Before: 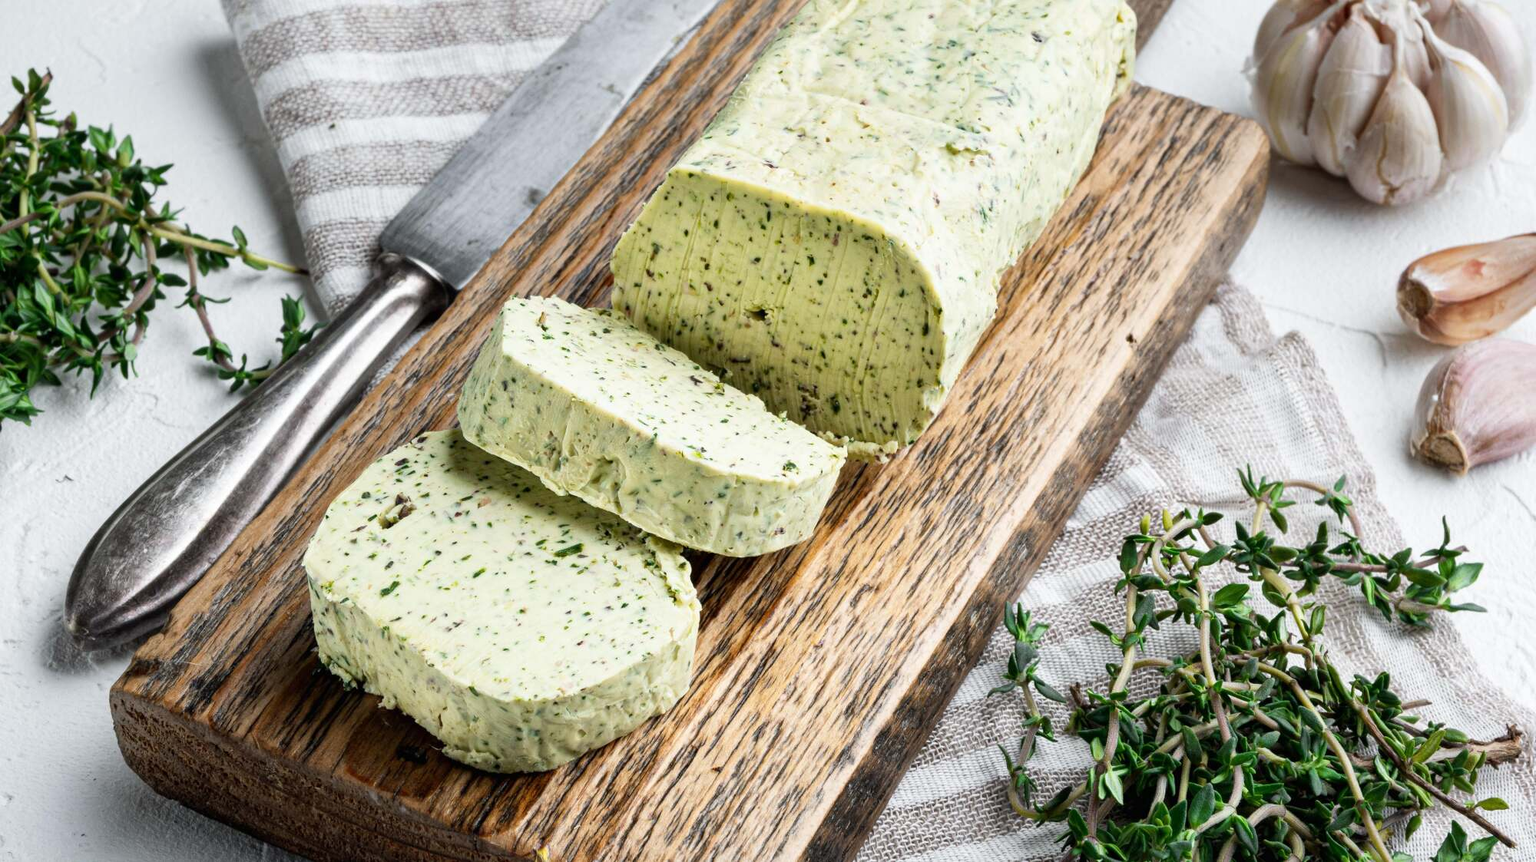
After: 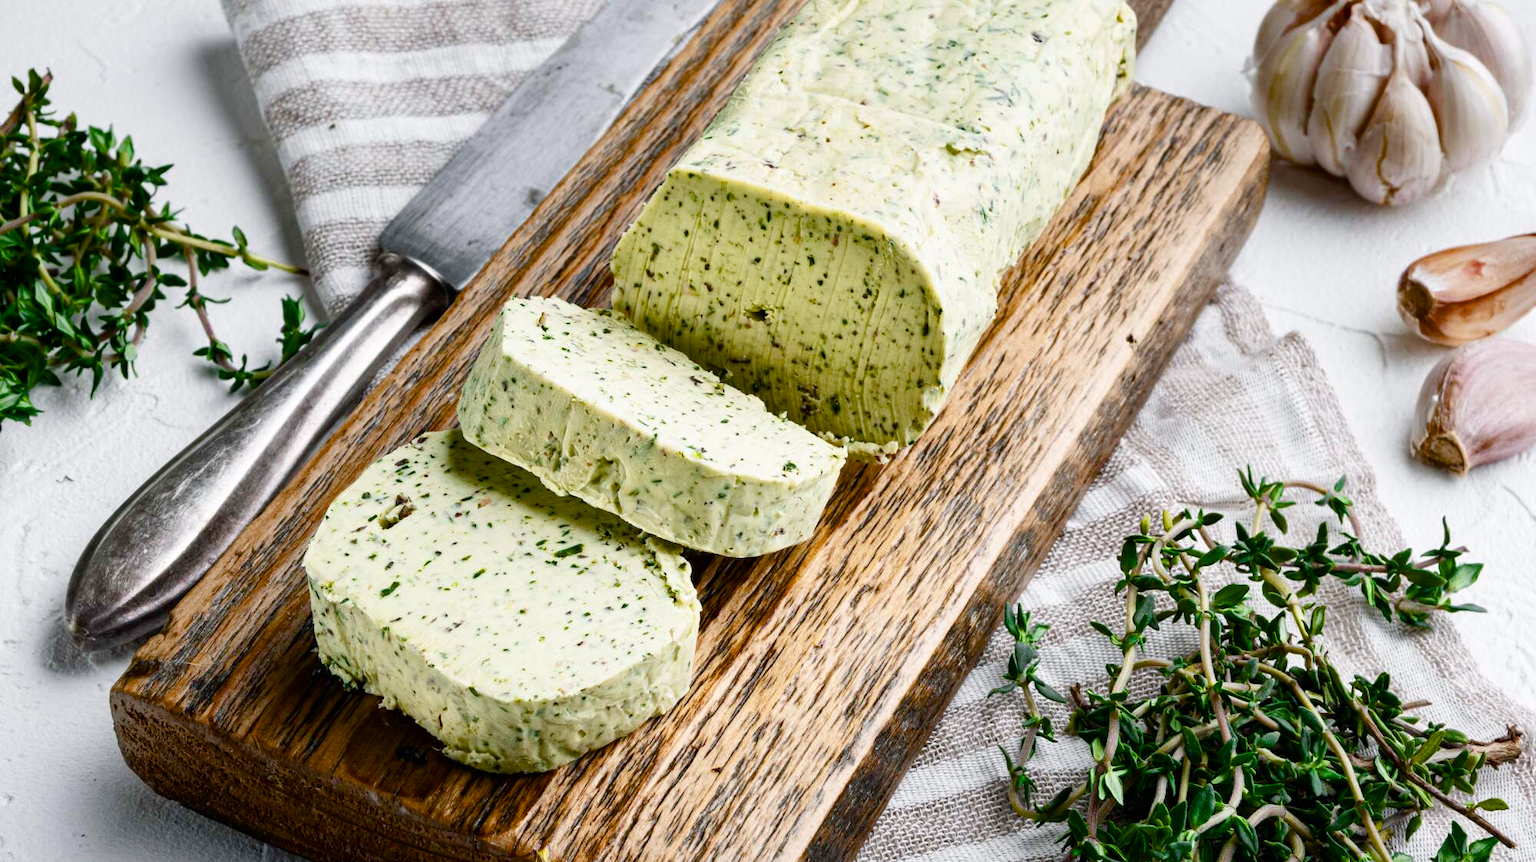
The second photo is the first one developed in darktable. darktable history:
color balance rgb: highlights gain › chroma 0.283%, highlights gain › hue 329.99°, perceptual saturation grading › global saturation 20%, perceptual saturation grading › highlights -24.732%, perceptual saturation grading › shadows 49.955%, saturation formula JzAzBz (2021)
